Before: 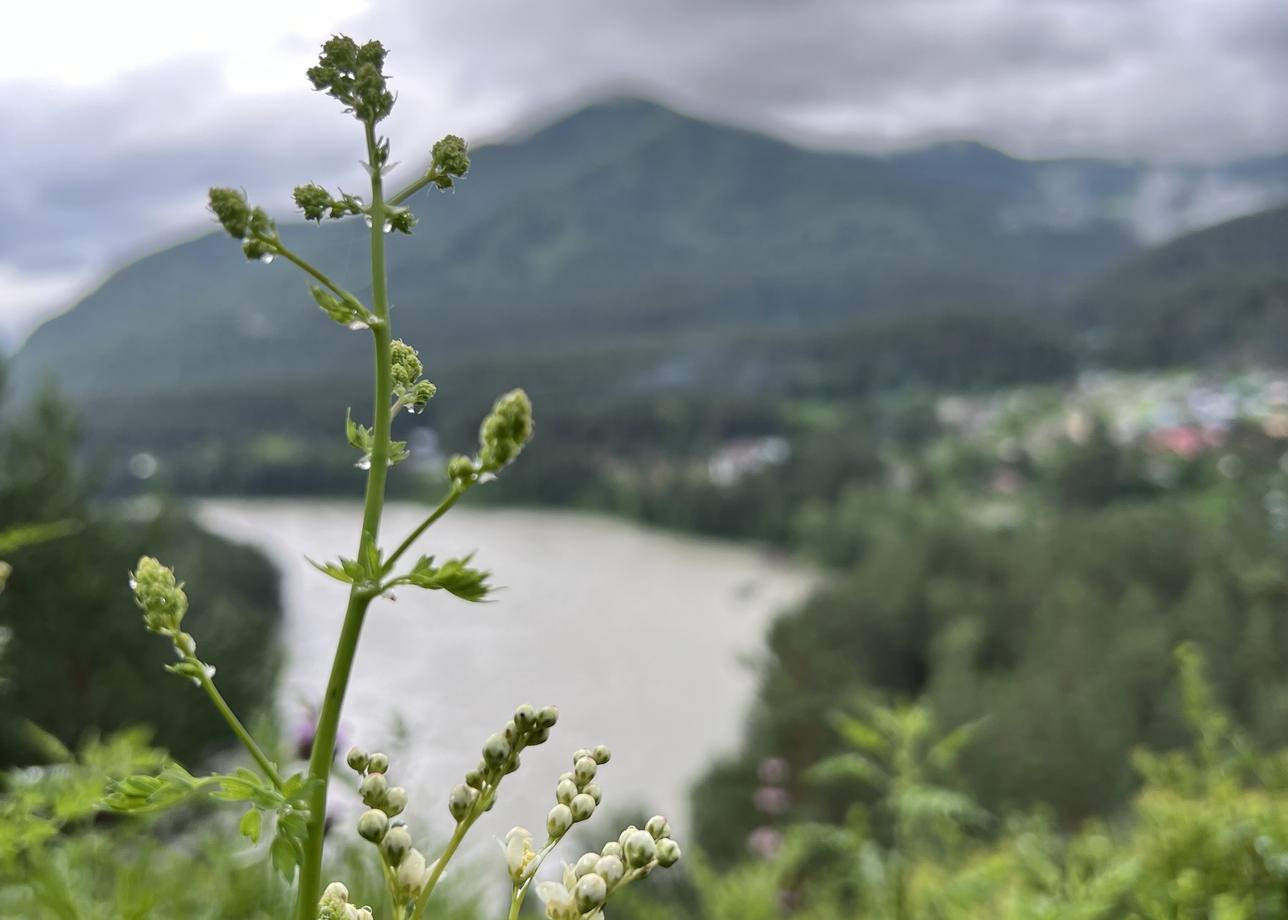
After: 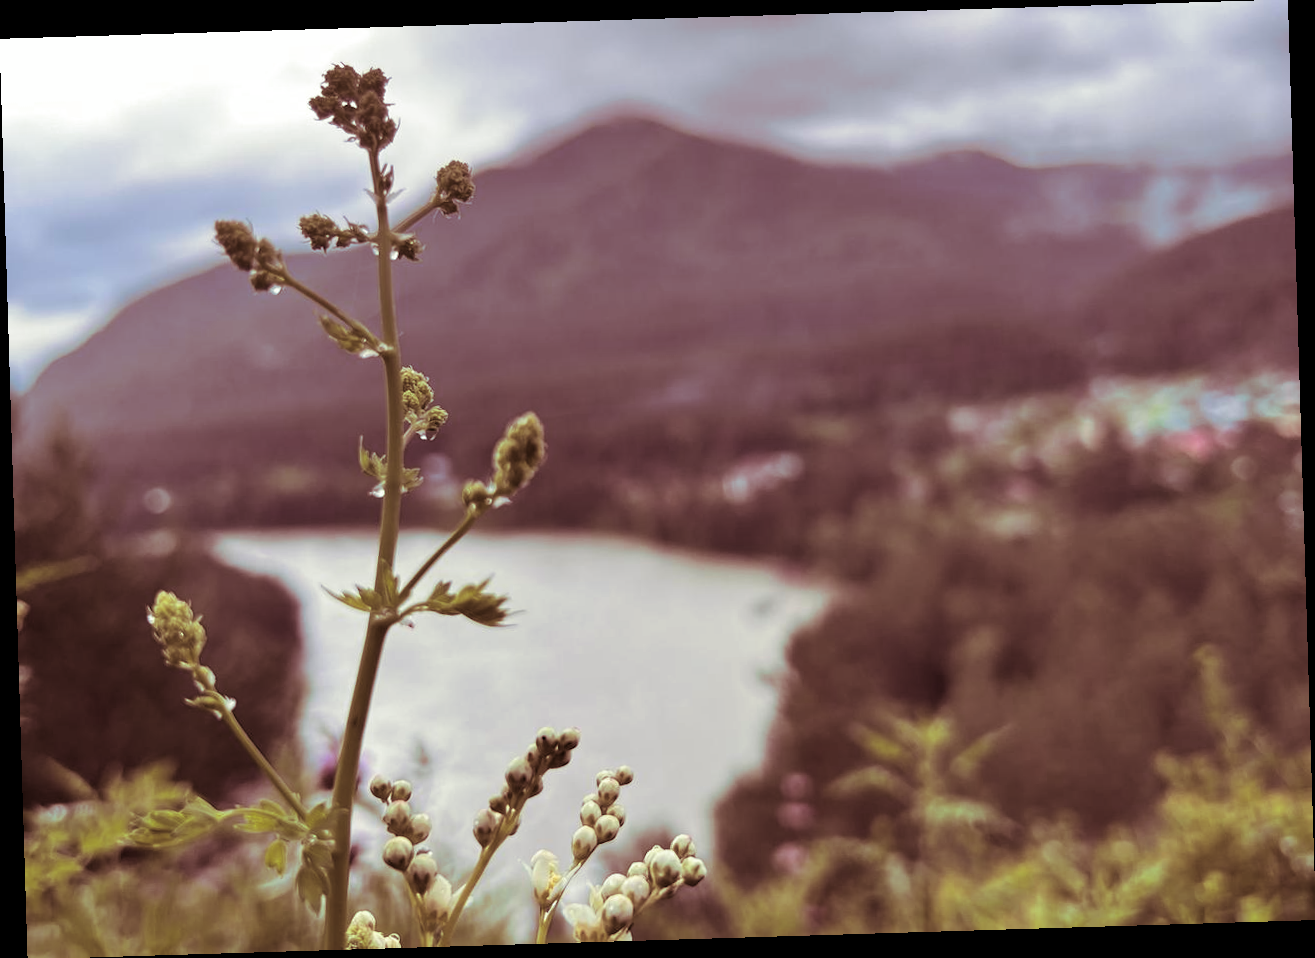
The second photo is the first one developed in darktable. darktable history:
split-toning: compress 20%
rotate and perspective: rotation -1.75°, automatic cropping off
